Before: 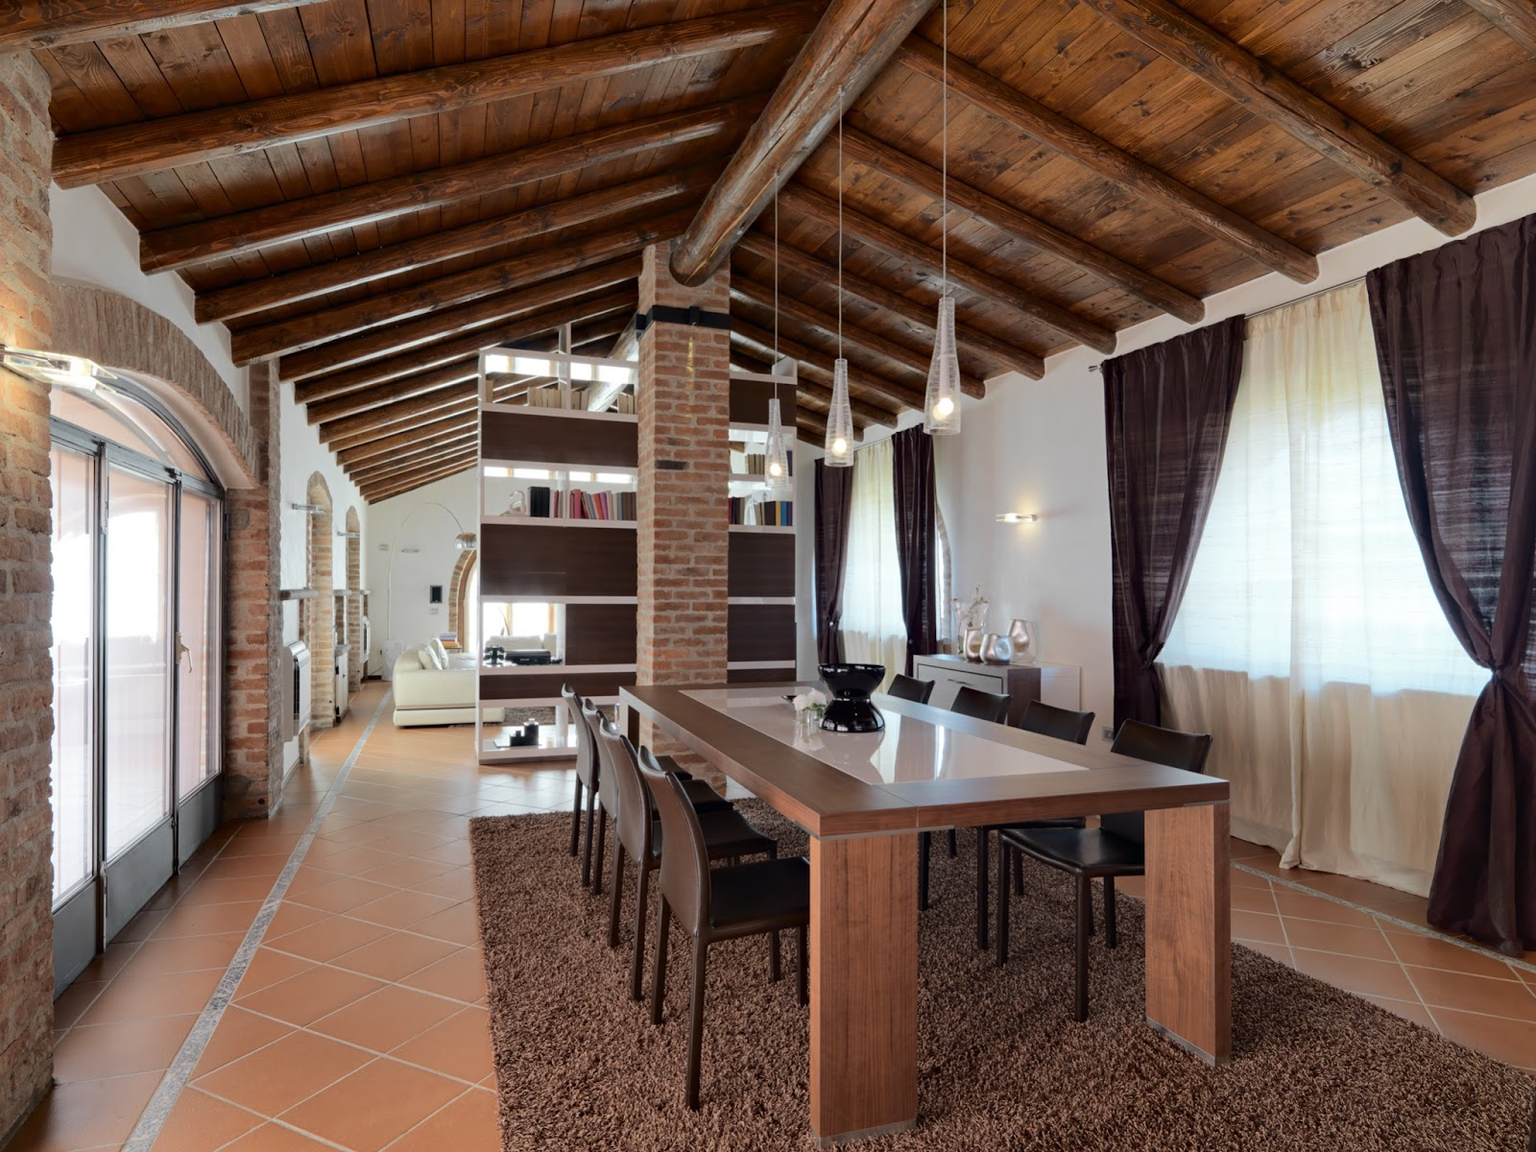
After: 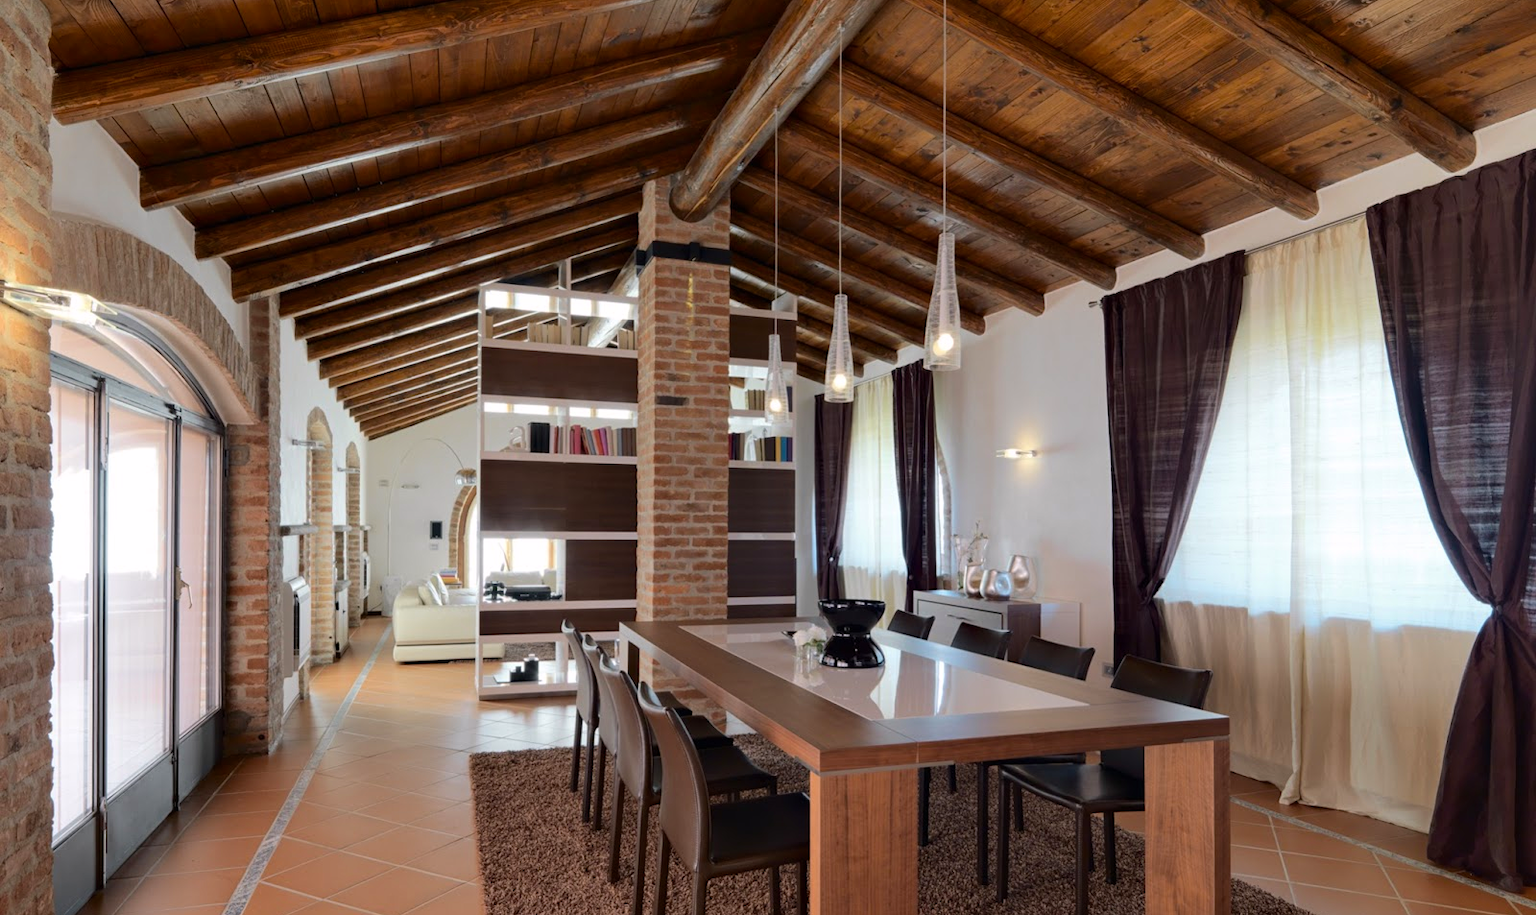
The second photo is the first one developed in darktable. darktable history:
crop and rotate: top 5.66%, bottom 14.816%
color balance rgb: highlights gain › chroma 0.294%, highlights gain › hue 332.17°, perceptual saturation grading › global saturation 10.583%, global vibrance 20%
